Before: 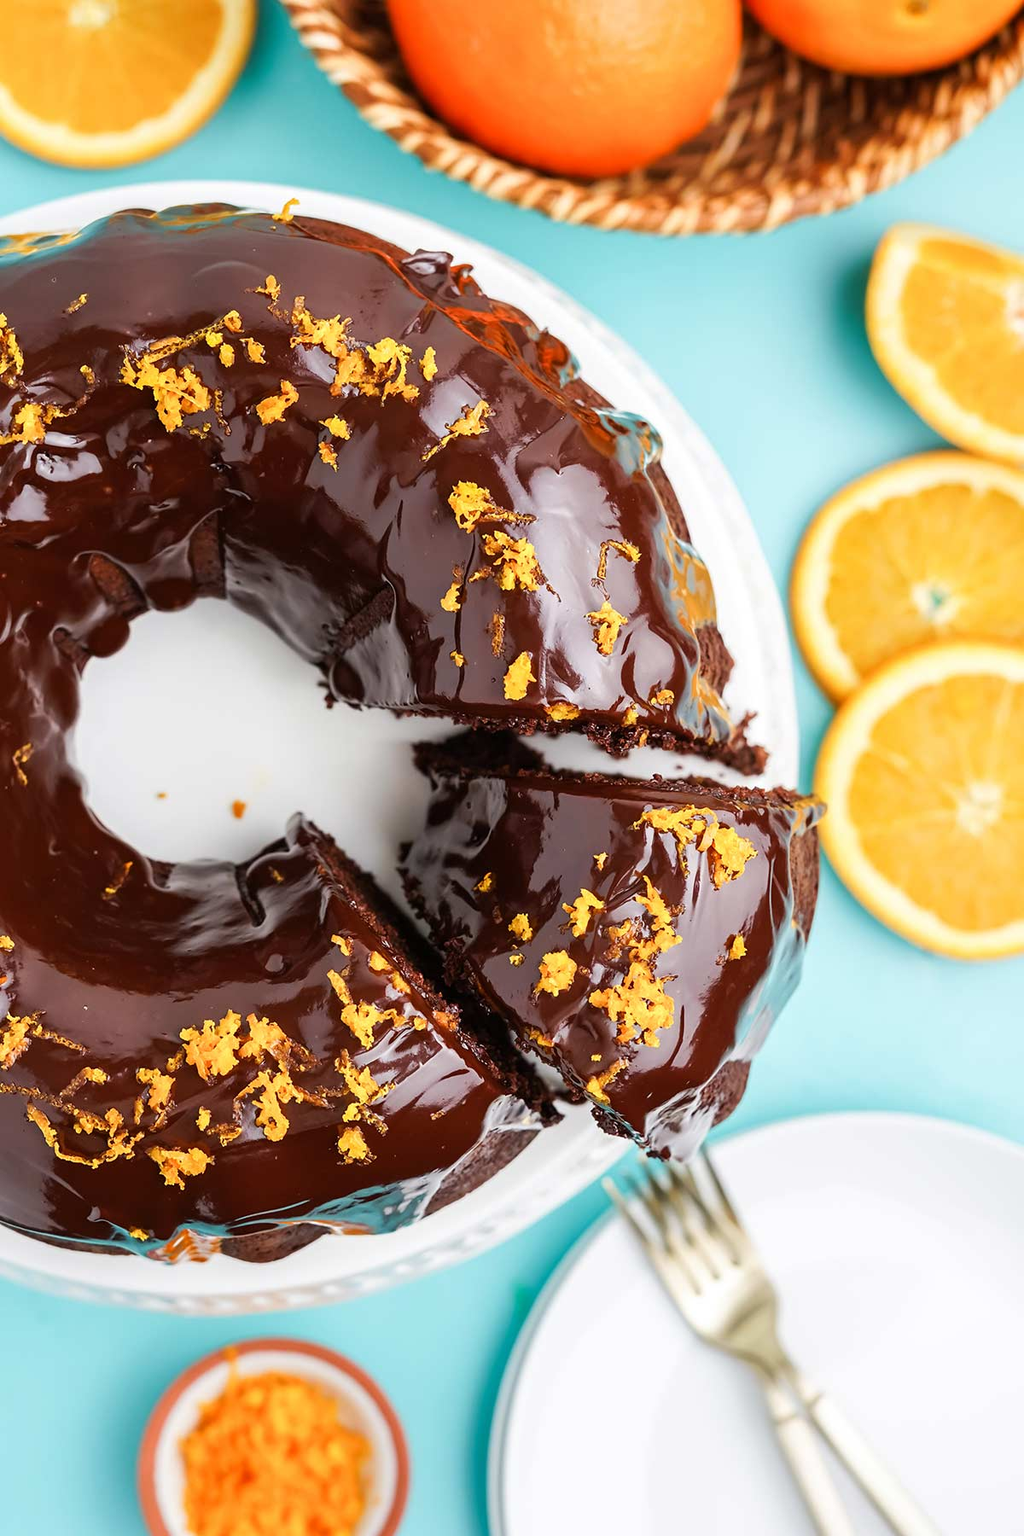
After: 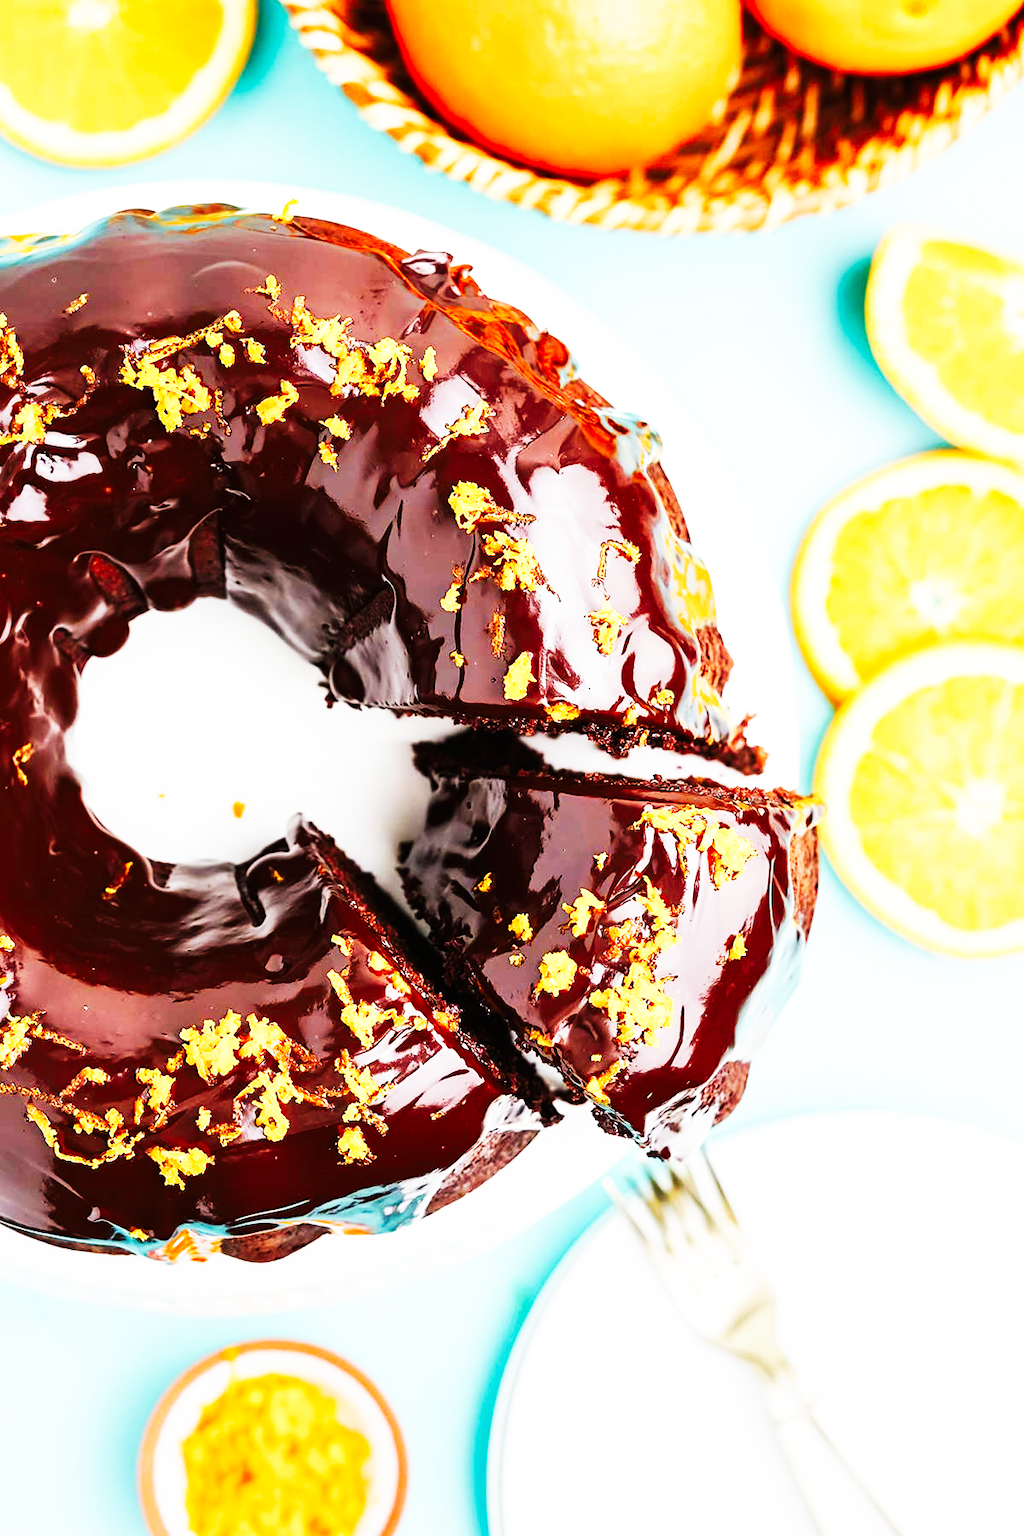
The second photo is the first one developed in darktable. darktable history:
tone curve: curves: ch0 [(0, 0) (0.003, 0.003) (0.011, 0.012) (0.025, 0.024) (0.044, 0.039) (0.069, 0.052) (0.1, 0.072) (0.136, 0.097) (0.177, 0.128) (0.224, 0.168) (0.277, 0.217) (0.335, 0.276) (0.399, 0.345) (0.468, 0.429) (0.543, 0.524) (0.623, 0.628) (0.709, 0.732) (0.801, 0.829) (0.898, 0.919) (1, 1)], preserve colors none
base curve: curves: ch0 [(0, 0) (0.007, 0.004) (0.027, 0.03) (0.046, 0.07) (0.207, 0.54) (0.442, 0.872) (0.673, 0.972) (1, 1)], preserve colors none
